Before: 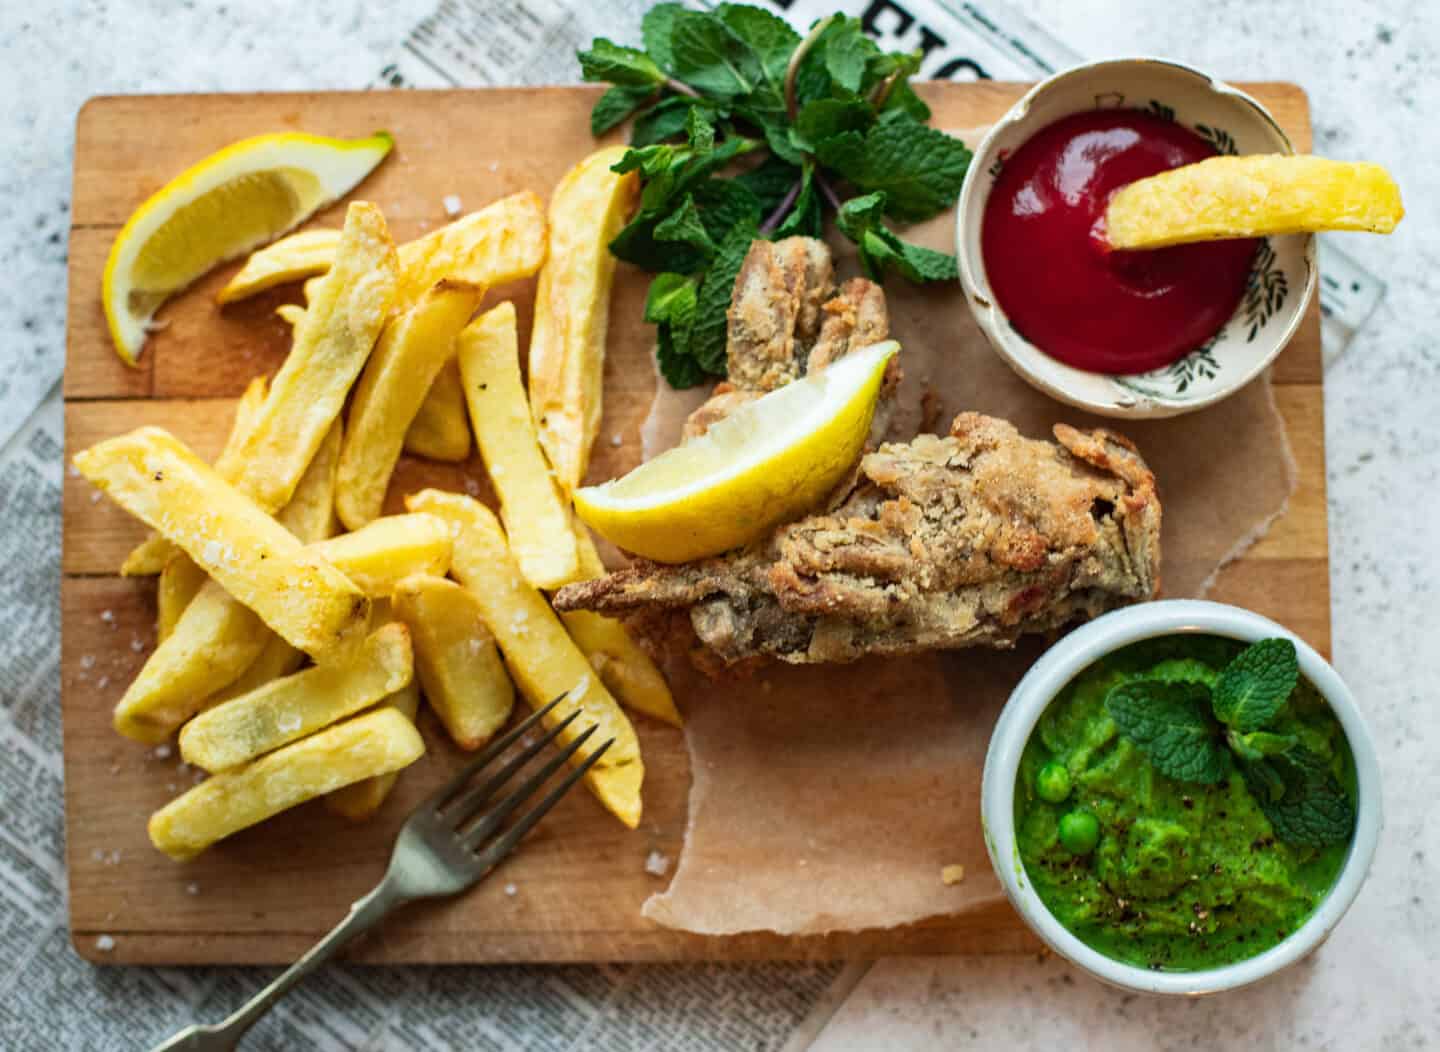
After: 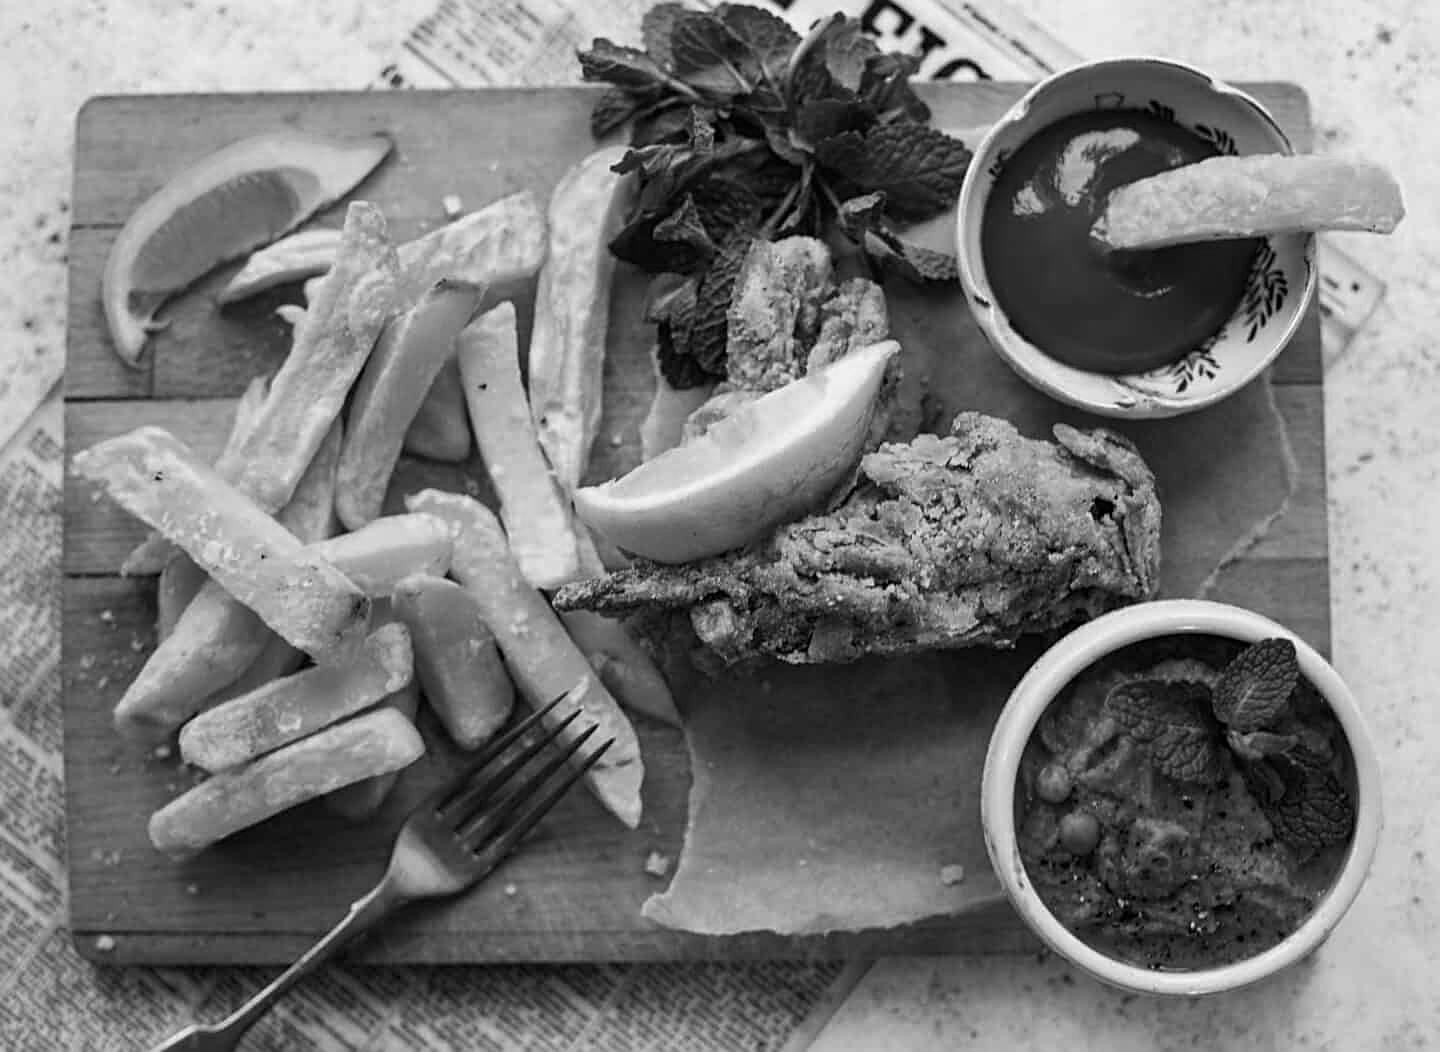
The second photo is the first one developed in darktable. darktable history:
color calibration: output gray [0.246, 0.254, 0.501, 0], gray › normalize channels true, illuminant same as pipeline (D50), adaptation XYZ, x 0.346, y 0.359, gamut compression 0
sharpen: on, module defaults
